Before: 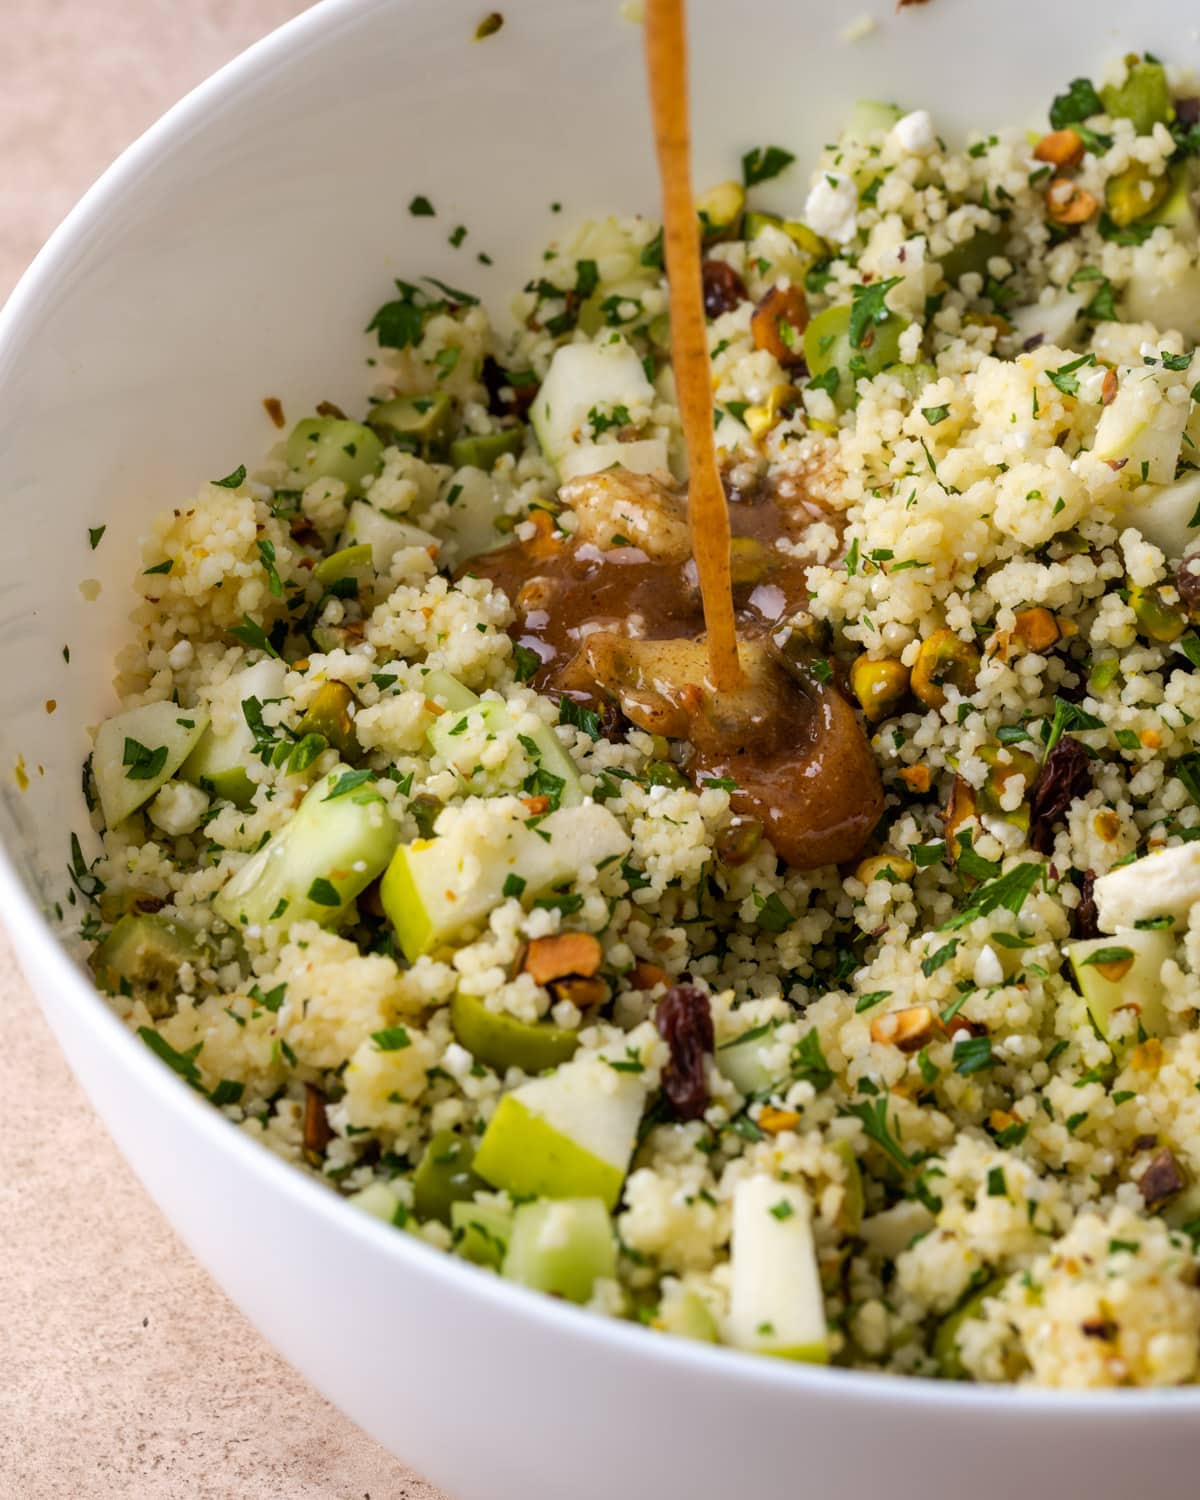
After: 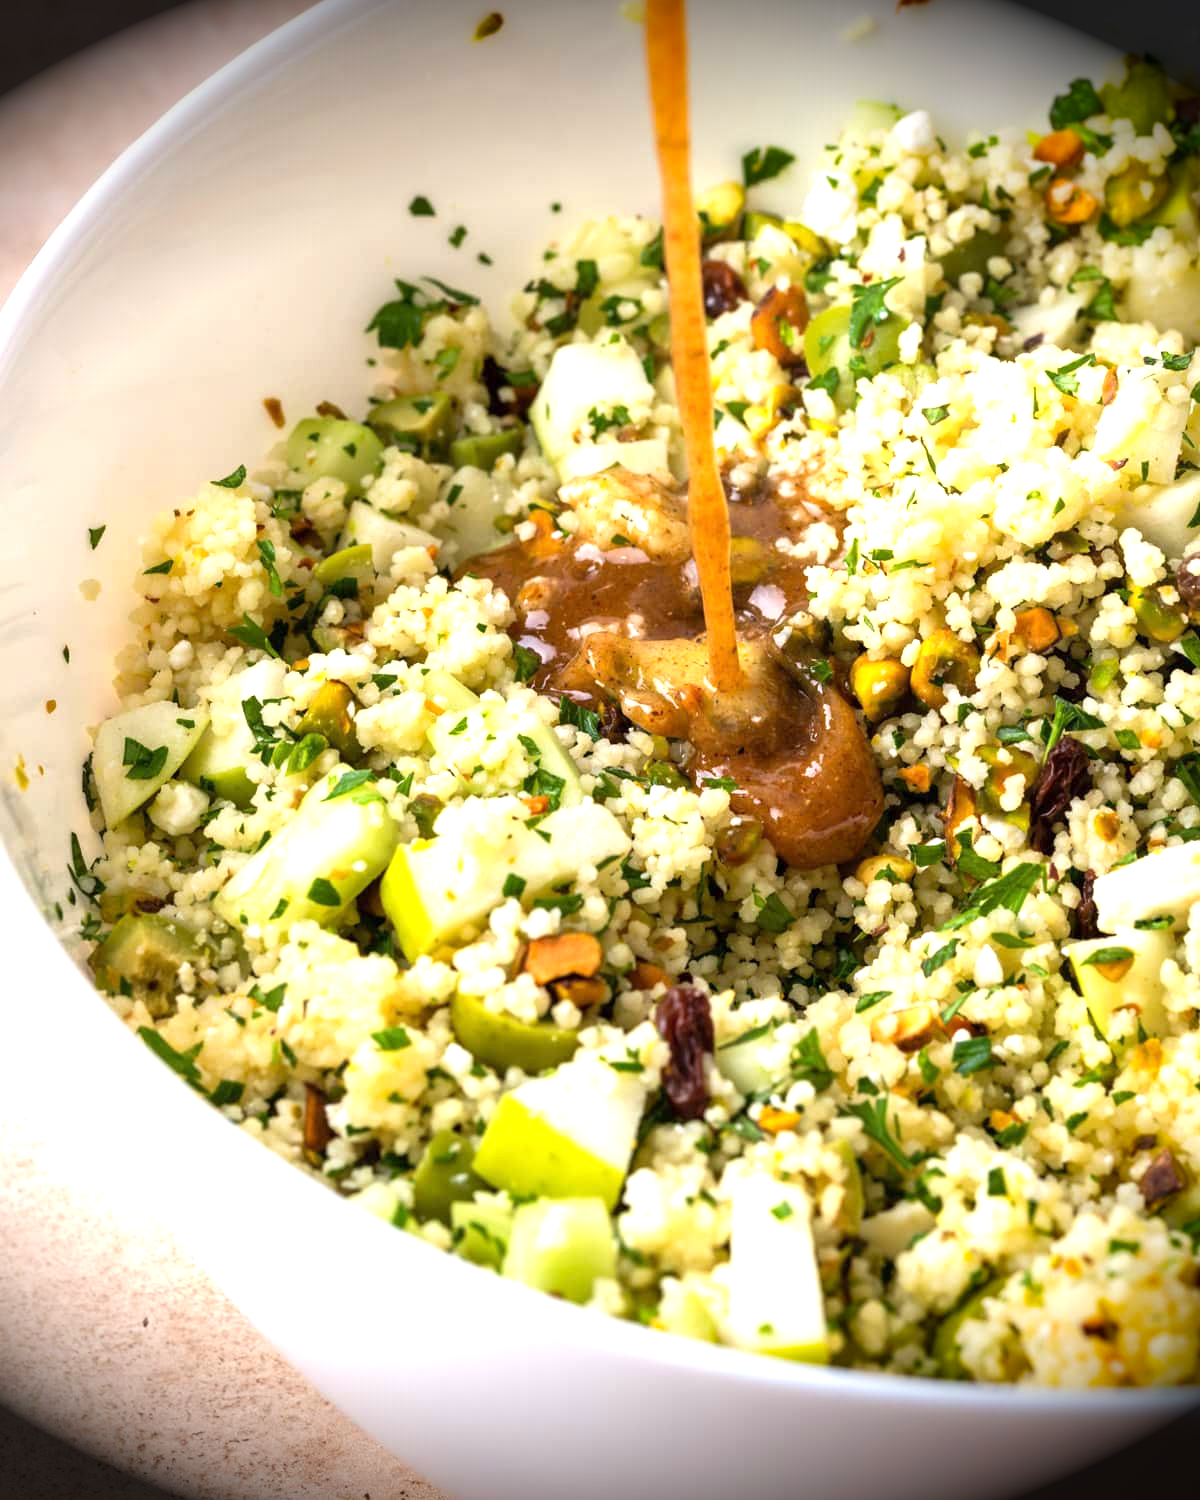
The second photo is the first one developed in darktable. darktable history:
vignetting: fall-off start 88.6%, fall-off radius 43%, brightness -0.99, saturation 0.494, width/height ratio 1.163, unbound false
exposure: exposure 1.142 EV, compensate highlight preservation false
